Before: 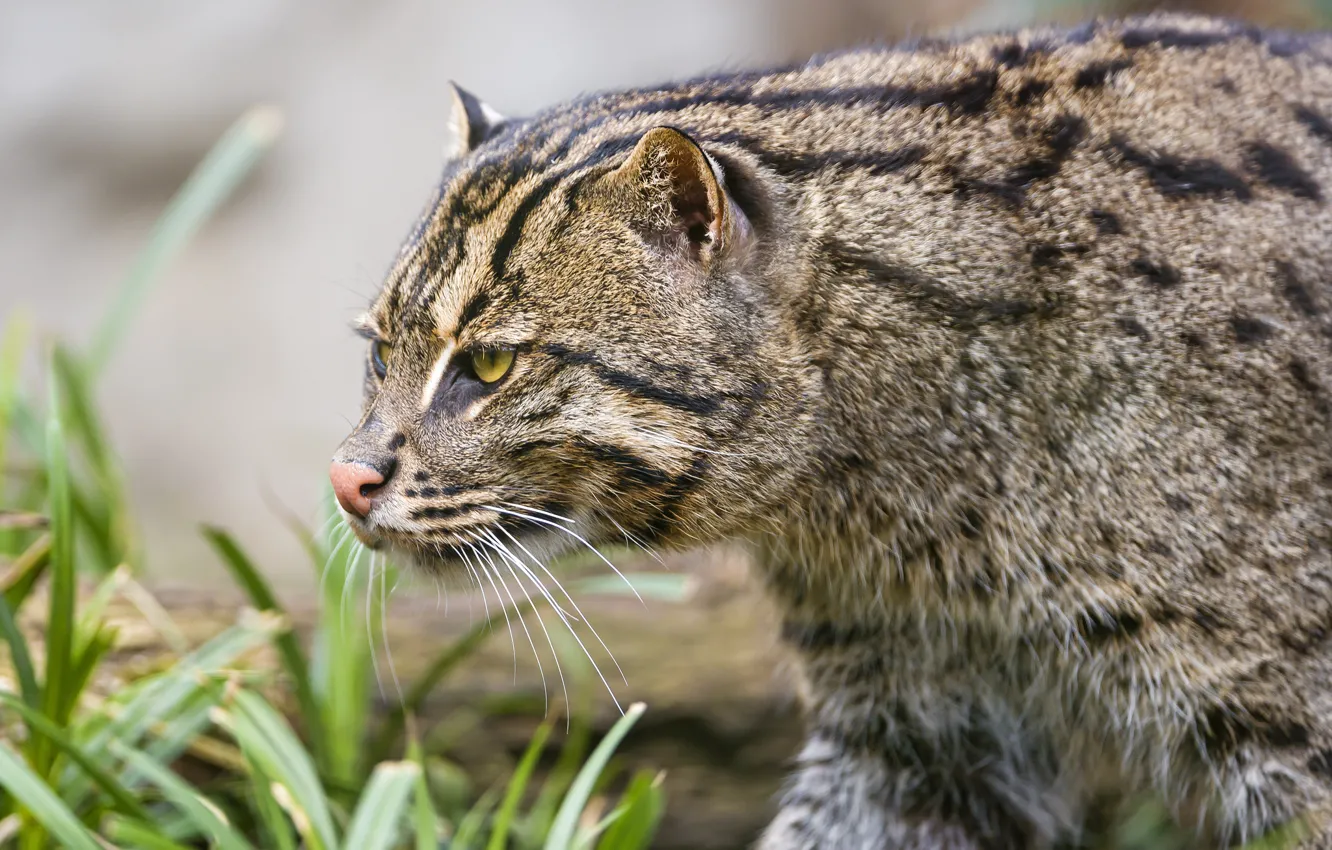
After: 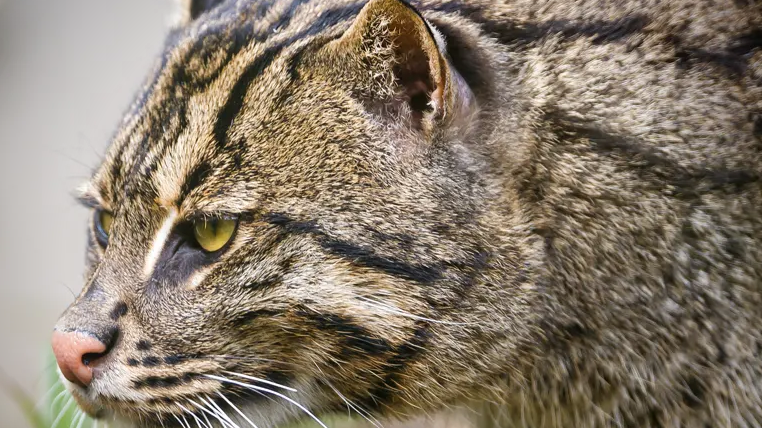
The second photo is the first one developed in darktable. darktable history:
crop: left 20.932%, top 15.471%, right 21.848%, bottom 34.081%
vignetting: brightness -0.629, saturation -0.007, center (-0.028, 0.239)
